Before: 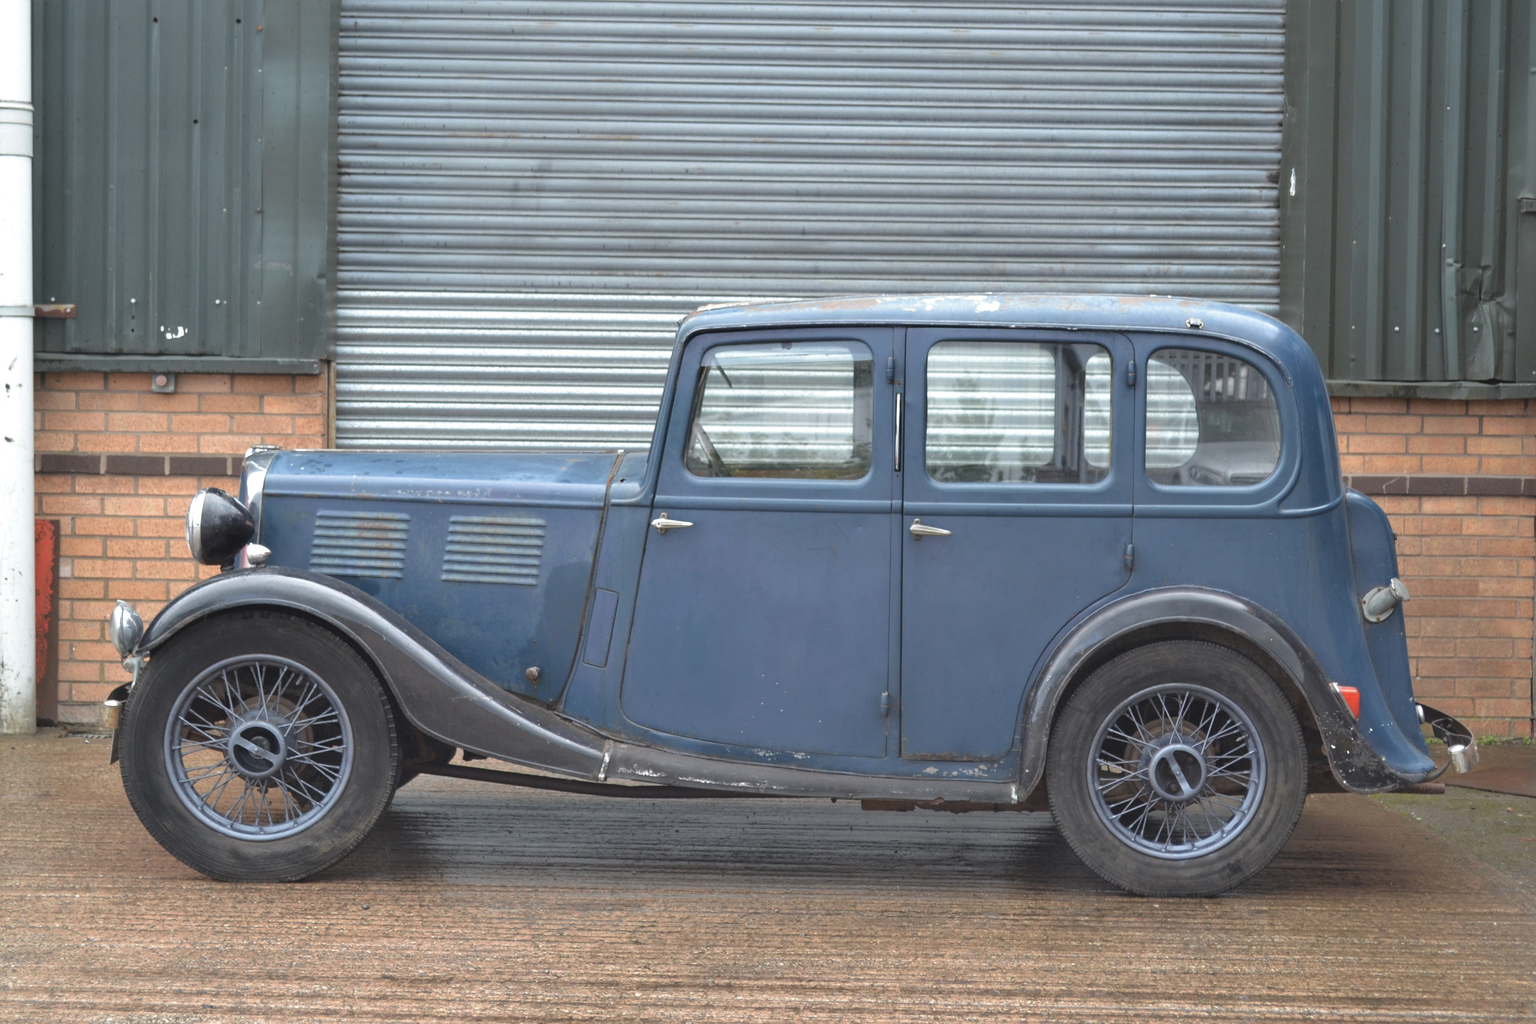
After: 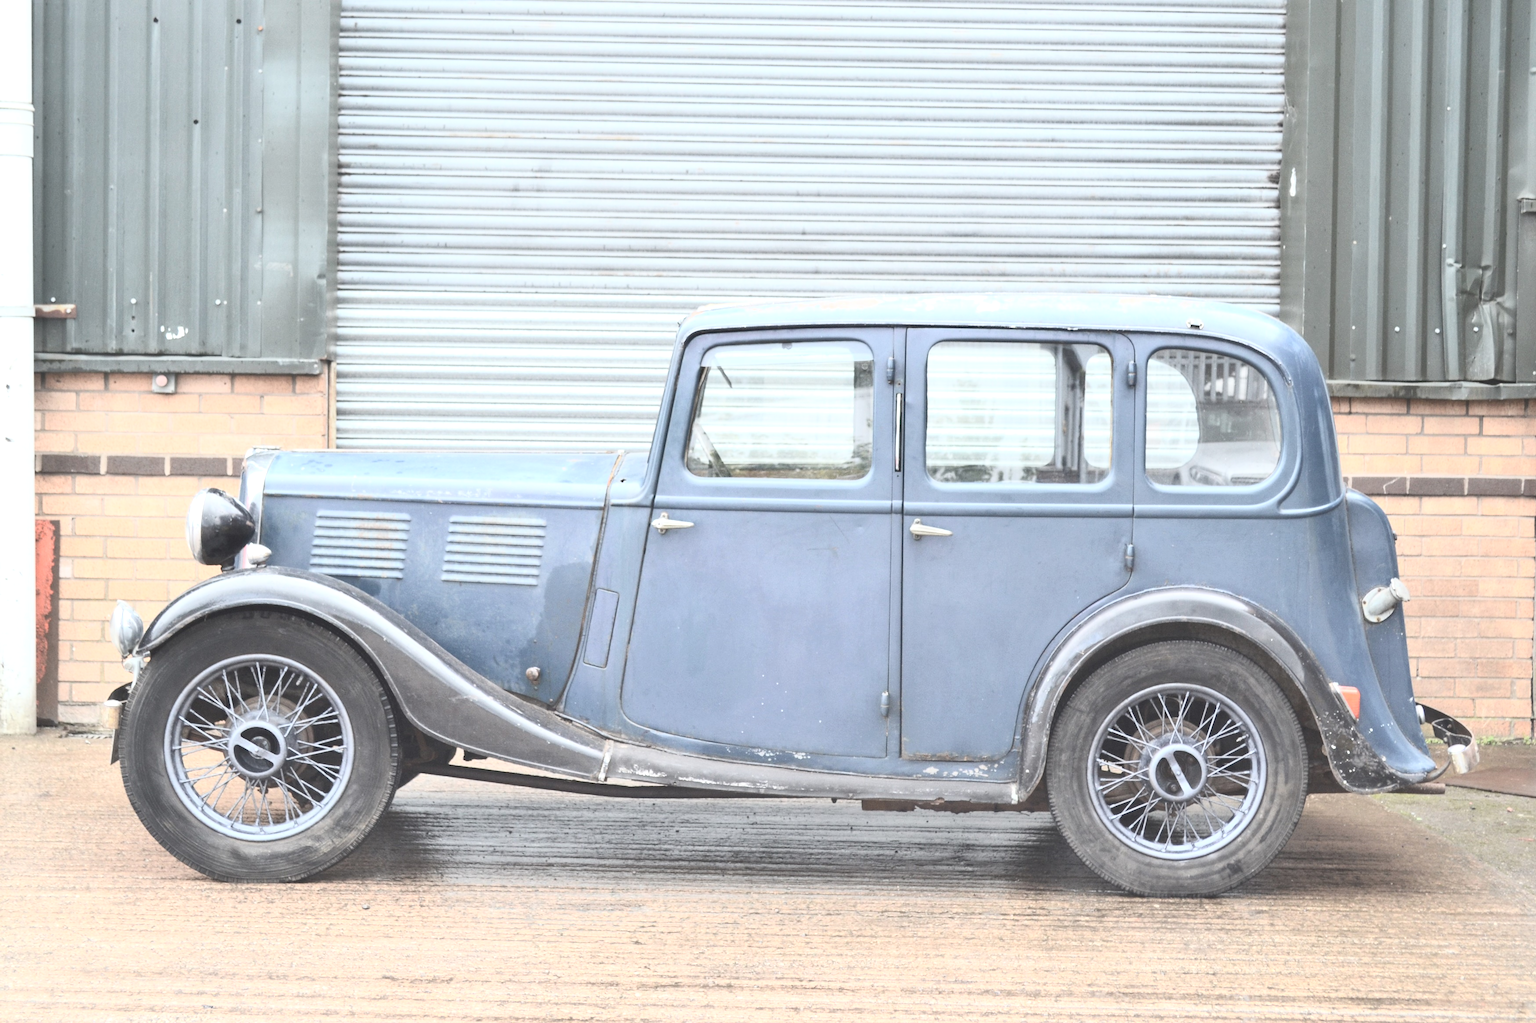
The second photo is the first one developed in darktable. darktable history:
contrast brightness saturation: contrast 0.448, brightness 0.562, saturation -0.198
exposure: black level correction 0.001, exposure 0.5 EV, compensate exposure bias true, compensate highlight preservation false
